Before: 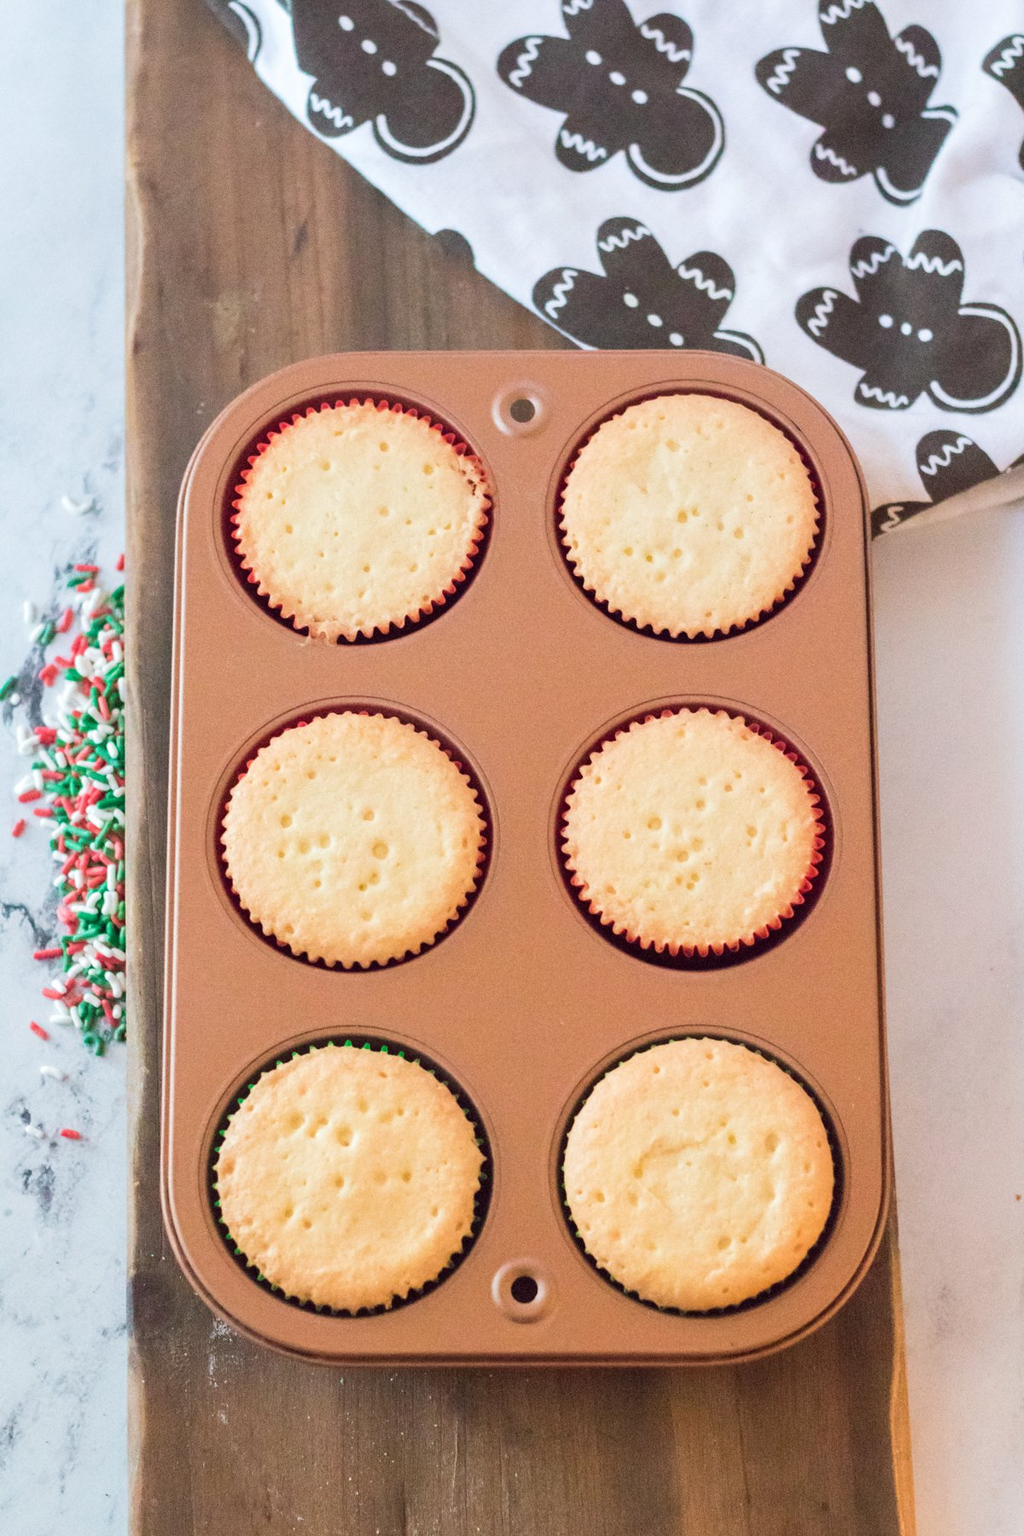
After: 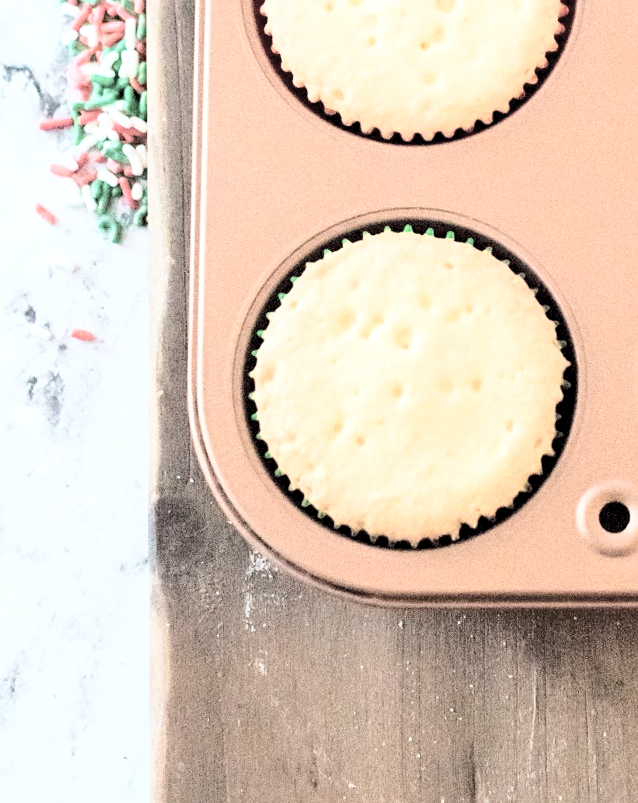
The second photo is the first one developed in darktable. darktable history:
exposure: black level correction 0.009, exposure 0.015 EV, compensate highlight preservation false
crop and rotate: top 55.276%, right 46.783%, bottom 0.106%
base curve: curves: ch0 [(0, 0) (0.032, 0.037) (0.105, 0.228) (0.435, 0.76) (0.856, 0.983) (1, 1)]
contrast equalizer: octaves 7, y [[0.515 ×6], [0.507 ×6], [0.425 ×6], [0 ×6], [0 ×6]], mix 0.345
sharpen: amount 0.21
levels: black 0.105%, levels [0.026, 0.507, 0.987]
contrast brightness saturation: brightness 0.189, saturation -0.513
